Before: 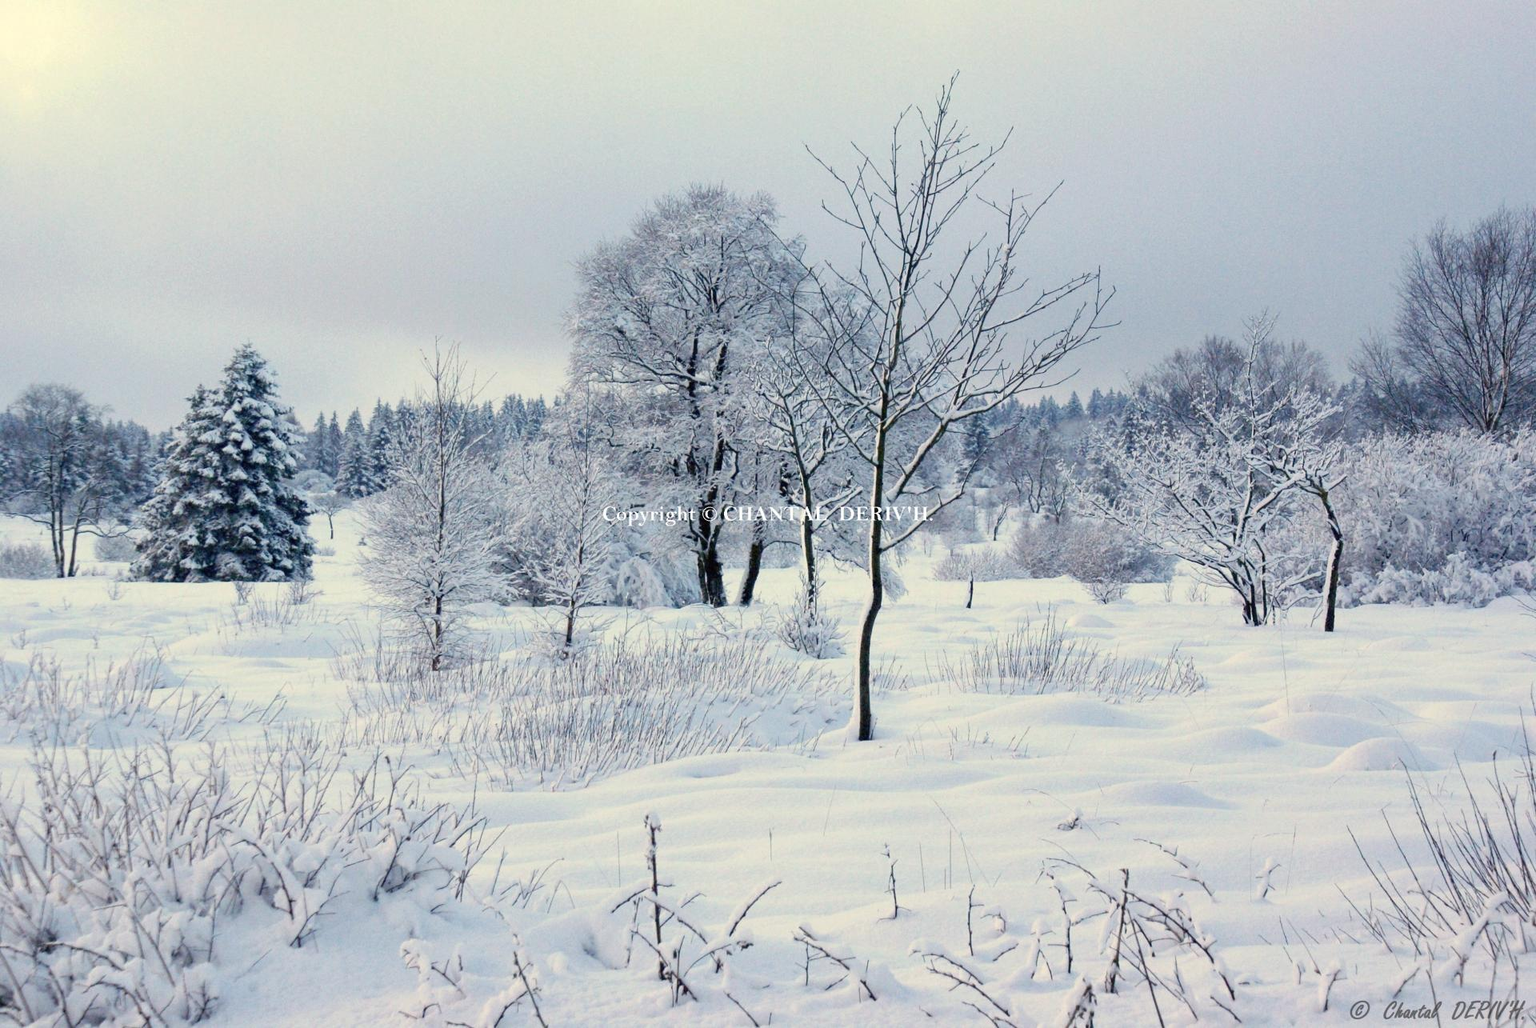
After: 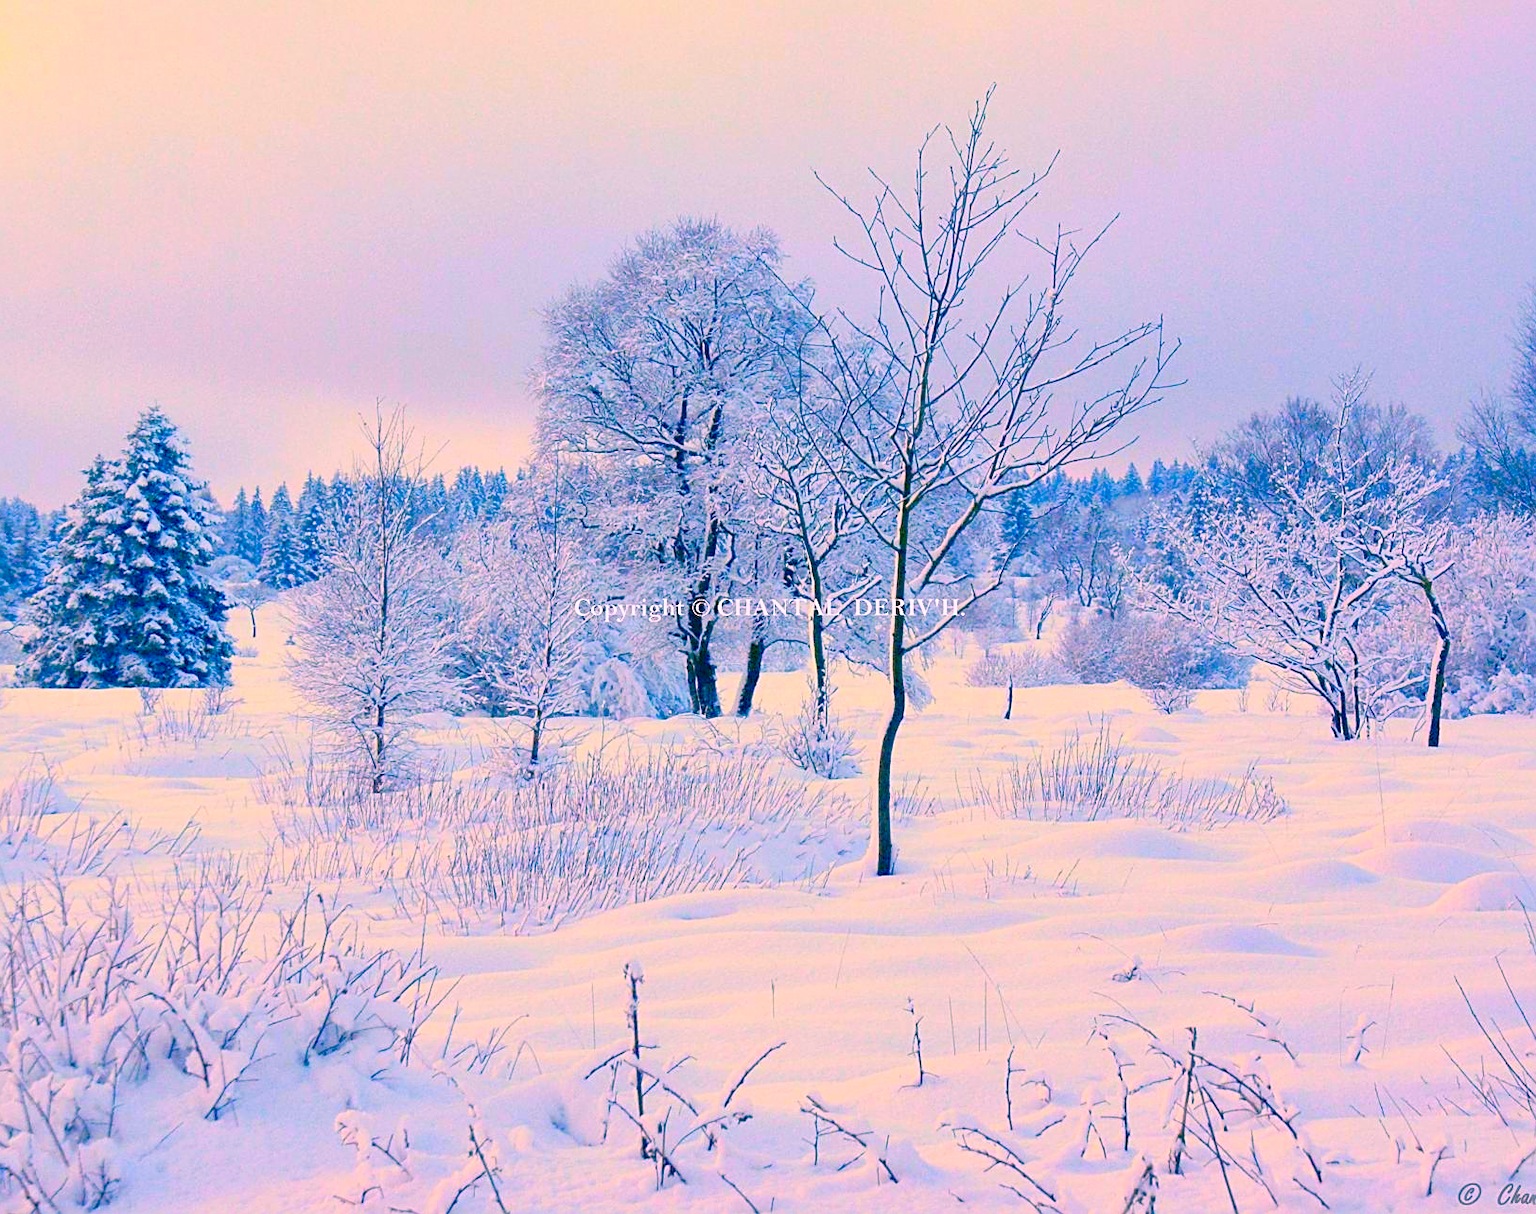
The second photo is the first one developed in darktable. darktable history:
sharpen: on, module defaults
exposure: exposure 0.634 EV, compensate highlight preservation false
local contrast: mode bilateral grid, contrast 20, coarseness 50, detail 119%, midtone range 0.2
crop: left 7.607%, right 7.806%
color balance rgb: linear chroma grading › shadows -7.841%, linear chroma grading › global chroma 9.733%, perceptual saturation grading › global saturation 19.182%, global vibrance 24.31%, contrast -24.823%
color correction: highlights a* 16.46, highlights b* 0.217, shadows a* -15.46, shadows b* -13.88, saturation 1.54
contrast equalizer: octaves 7, y [[0.5, 0.486, 0.447, 0.446, 0.489, 0.5], [0.5 ×6], [0.5 ×6], [0 ×6], [0 ×6]], mix 0.285
